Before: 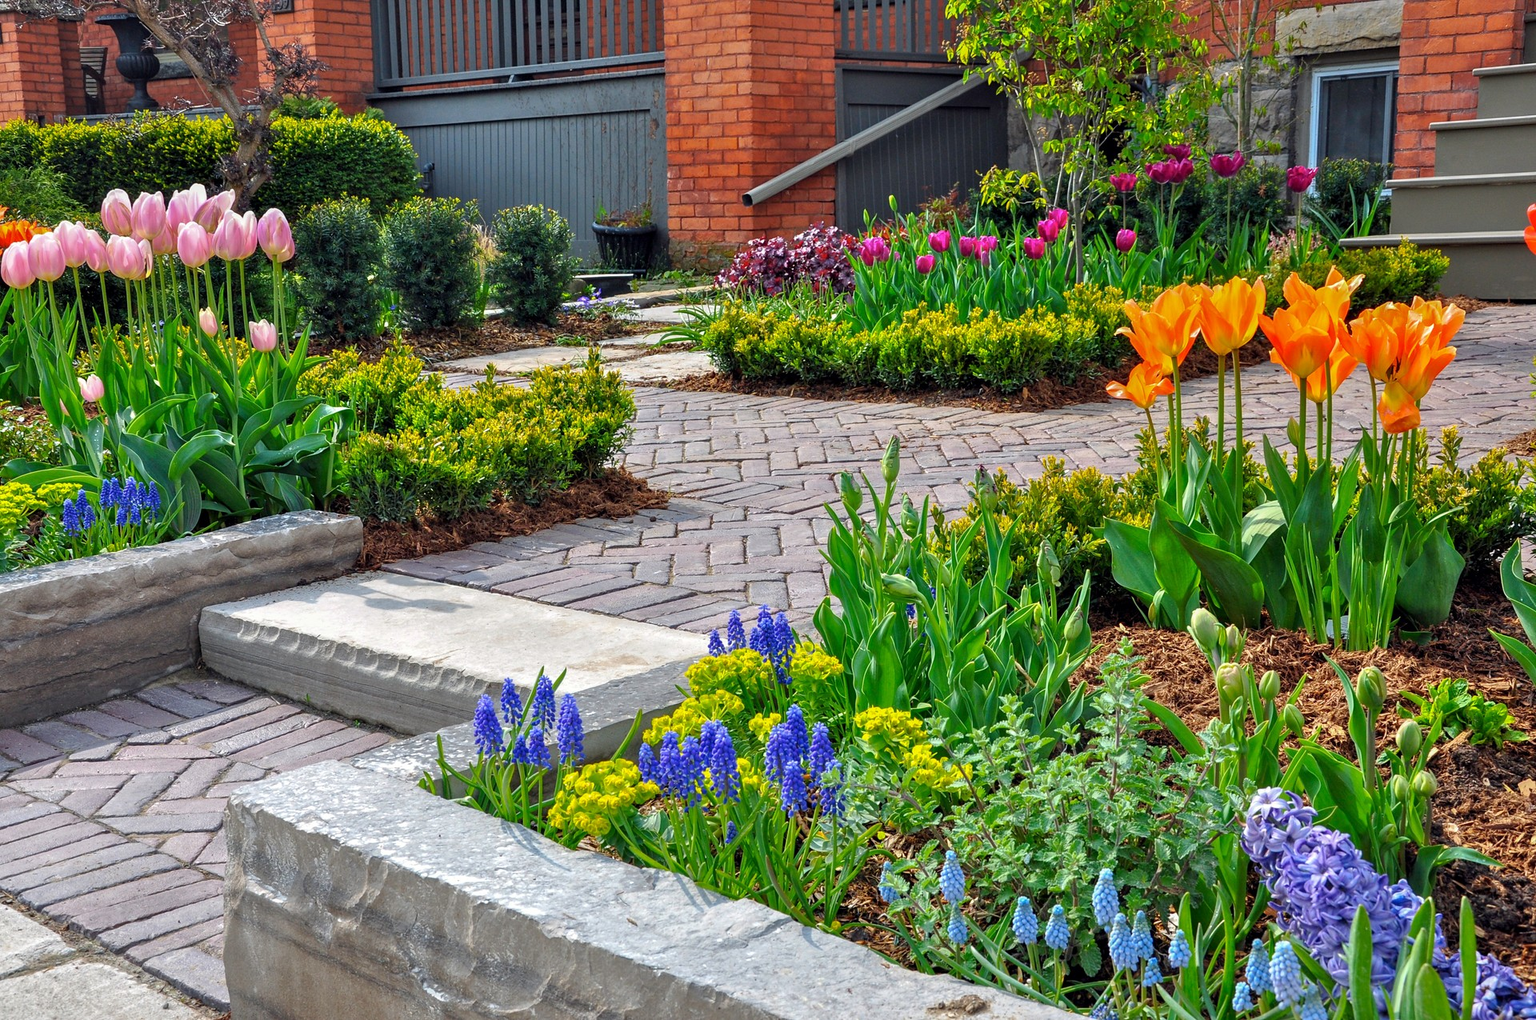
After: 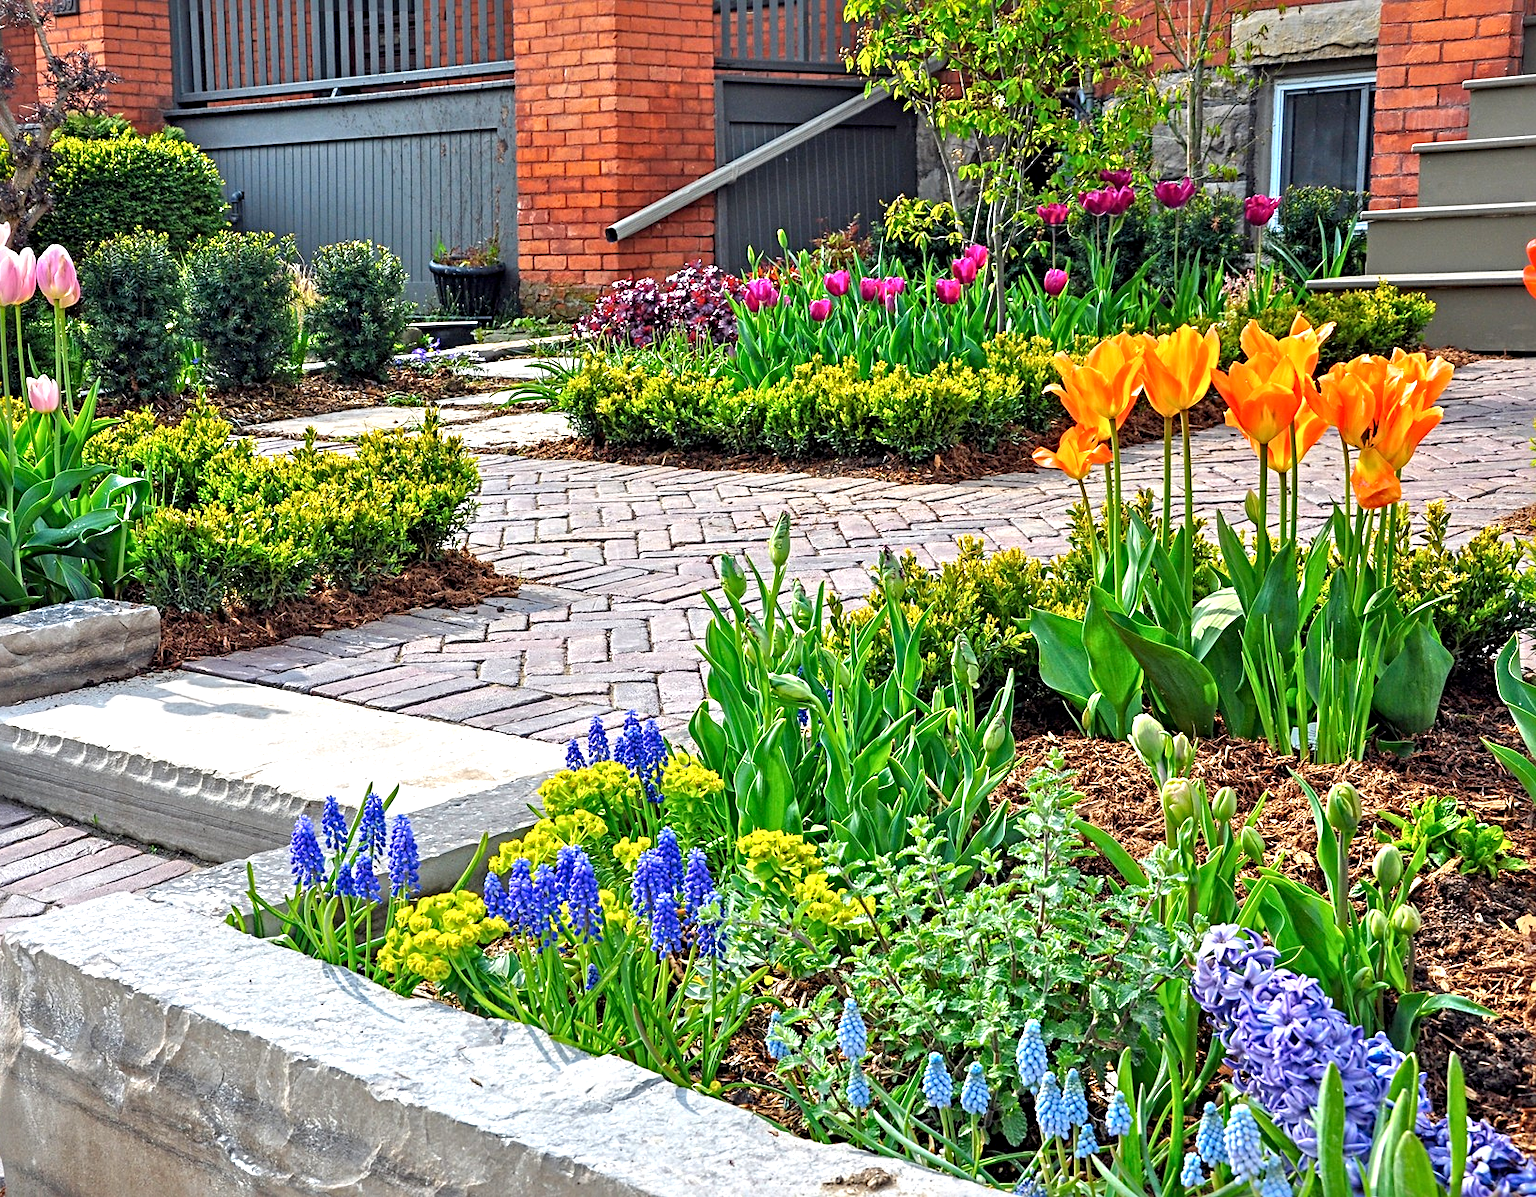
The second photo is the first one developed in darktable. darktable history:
sharpen: radius 4.851
crop and rotate: left 14.76%
exposure: exposure 0.606 EV, compensate exposure bias true, compensate highlight preservation false
